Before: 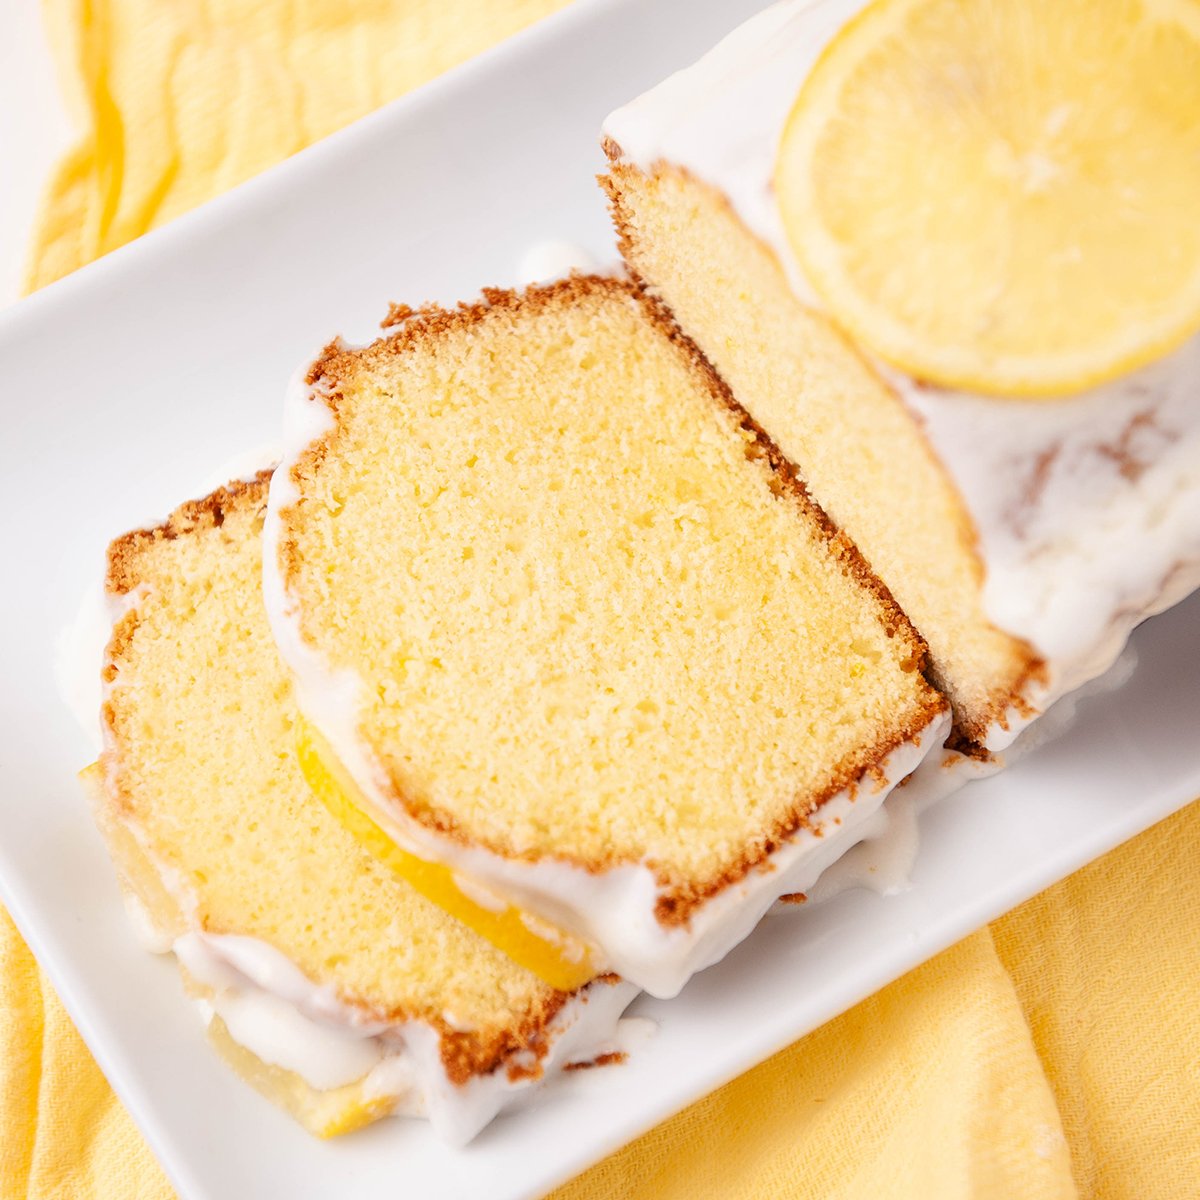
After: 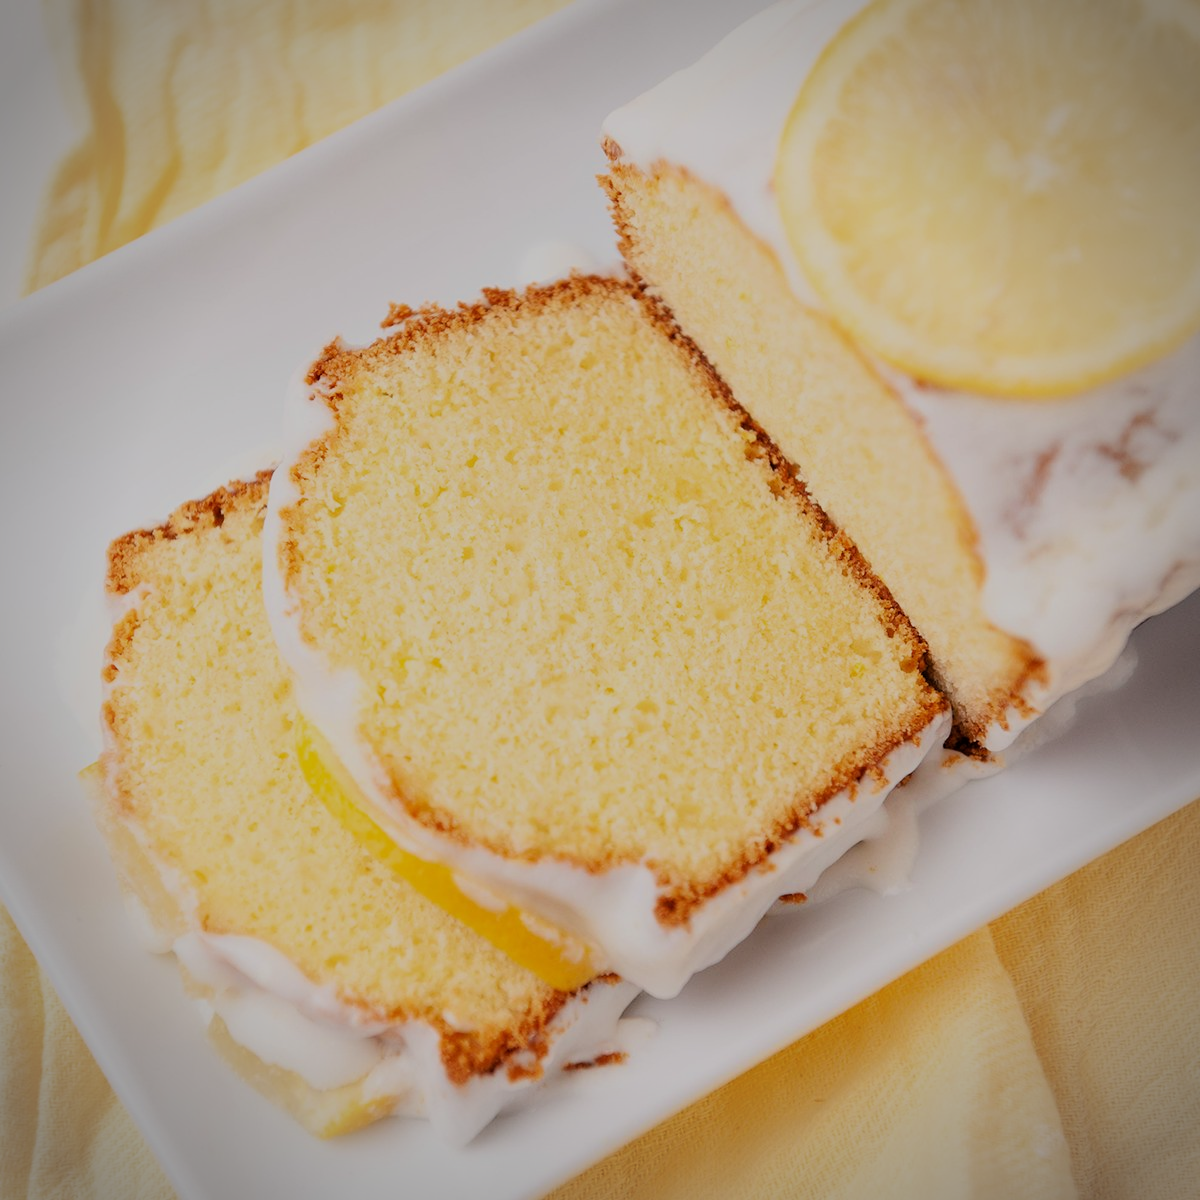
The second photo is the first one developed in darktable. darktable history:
exposure: exposure -0.426 EV, compensate highlight preservation false
vignetting: on, module defaults
filmic rgb: black relative exposure -7.65 EV, white relative exposure 4.56 EV, threshold 3.06 EV, hardness 3.61, color science v6 (2022), enable highlight reconstruction true
